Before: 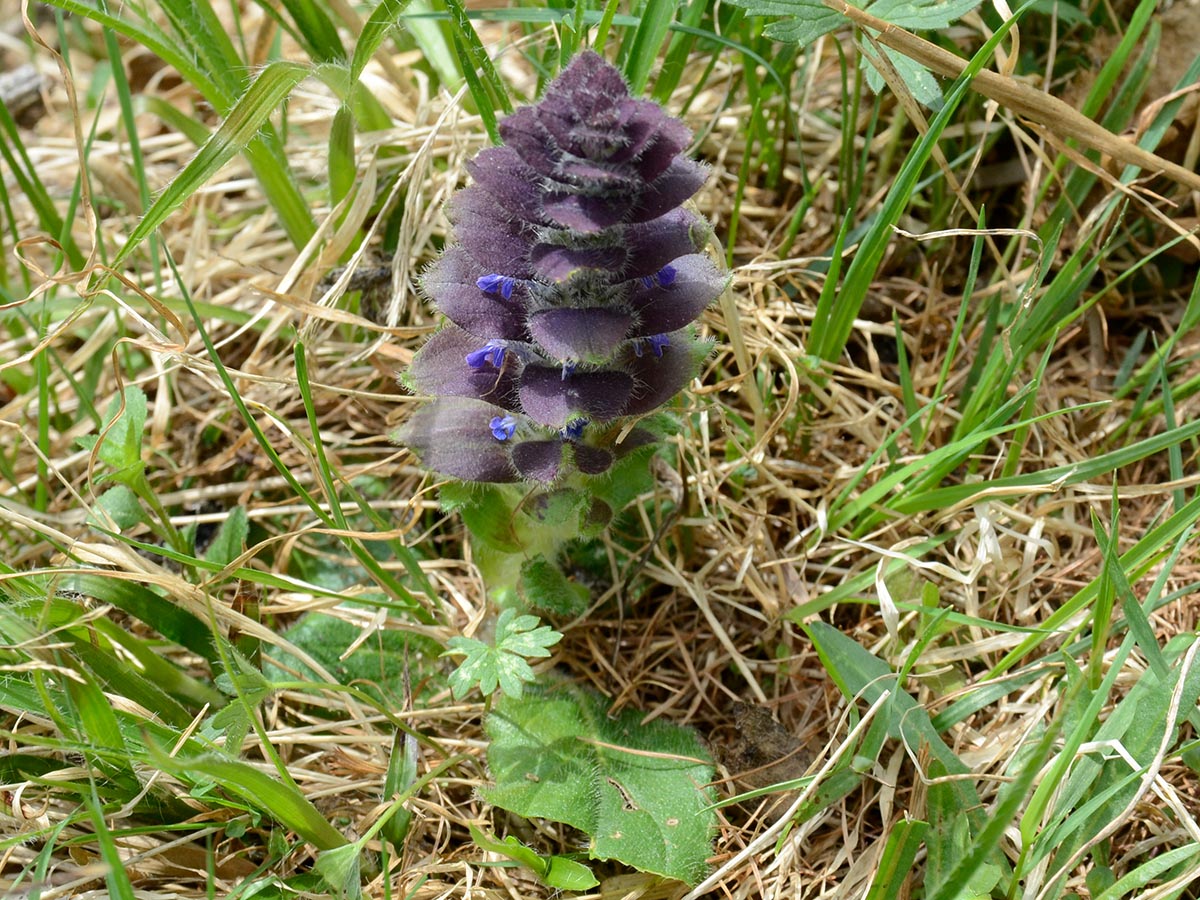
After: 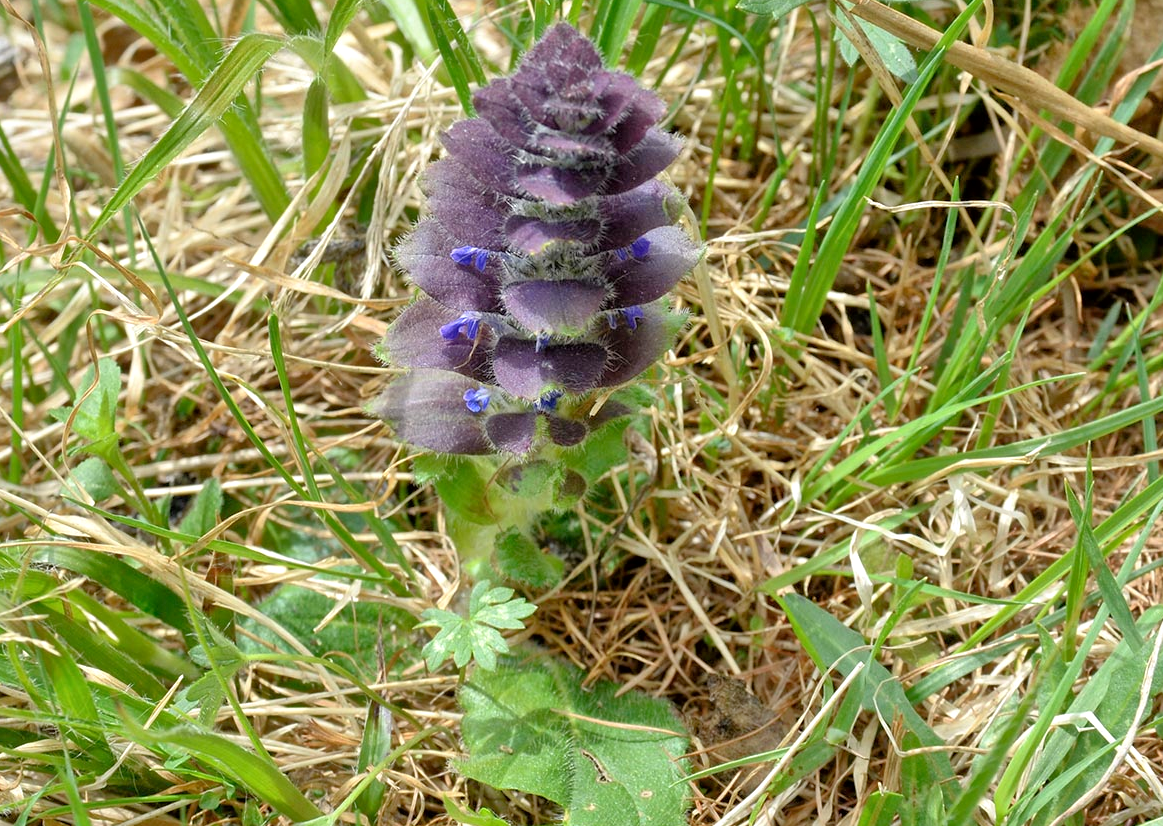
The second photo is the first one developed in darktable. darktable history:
local contrast: mode bilateral grid, contrast 21, coarseness 50, detail 120%, midtone range 0.2
tone equalizer: -7 EV 0.155 EV, -6 EV 0.638 EV, -5 EV 1.16 EV, -4 EV 1.35 EV, -3 EV 1.12 EV, -2 EV 0.6 EV, -1 EV 0.167 EV, smoothing 1
crop: left 2.193%, top 3.163%, right 0.88%, bottom 4.986%
